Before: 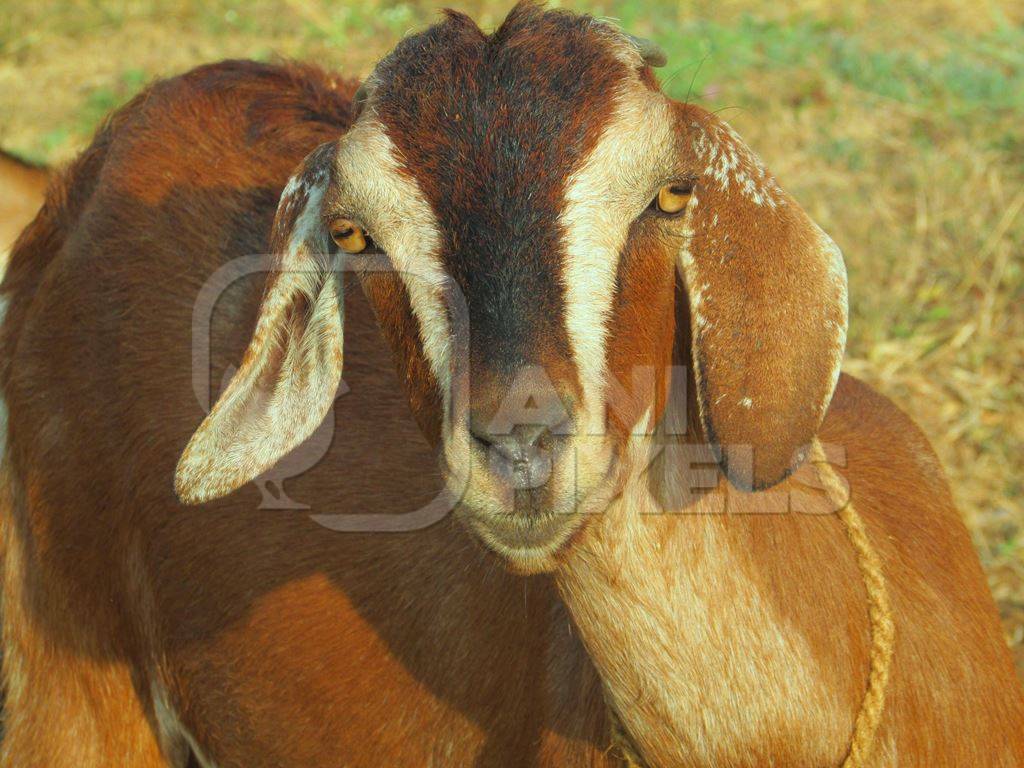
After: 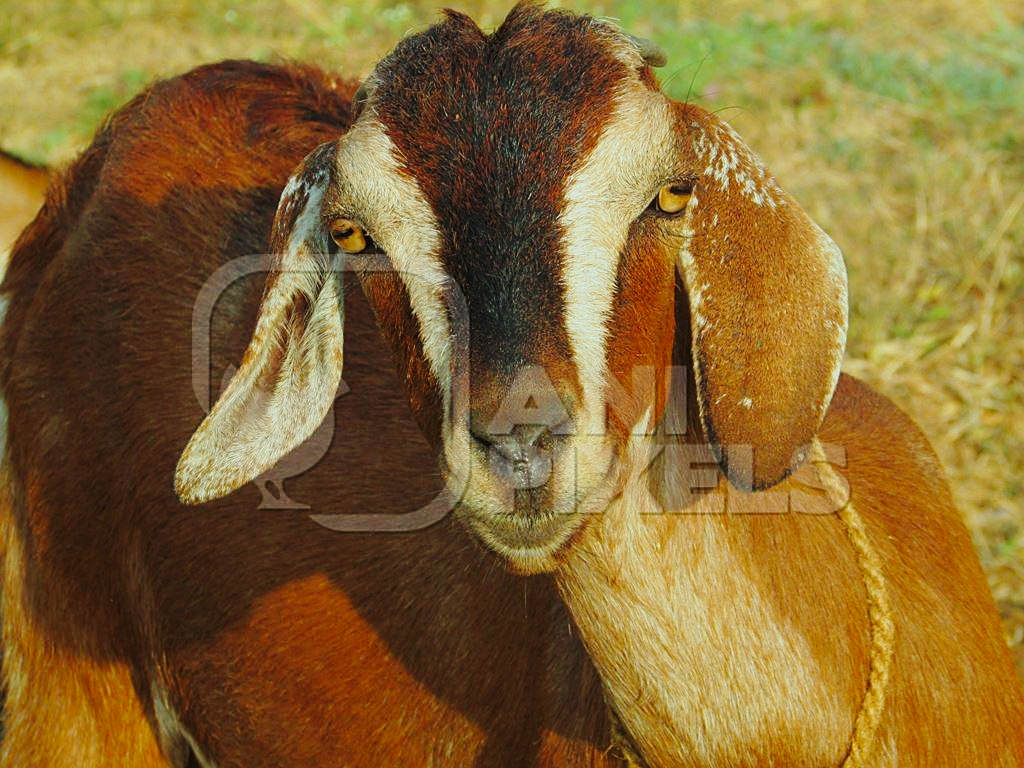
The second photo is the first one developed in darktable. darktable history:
sharpen: on, module defaults
base curve: curves: ch0 [(0, 0) (0.028, 0.03) (0.121, 0.232) (0.46, 0.748) (0.859, 0.968) (1, 1)], preserve colors none
exposure: exposure -0.949 EV, compensate highlight preservation false
